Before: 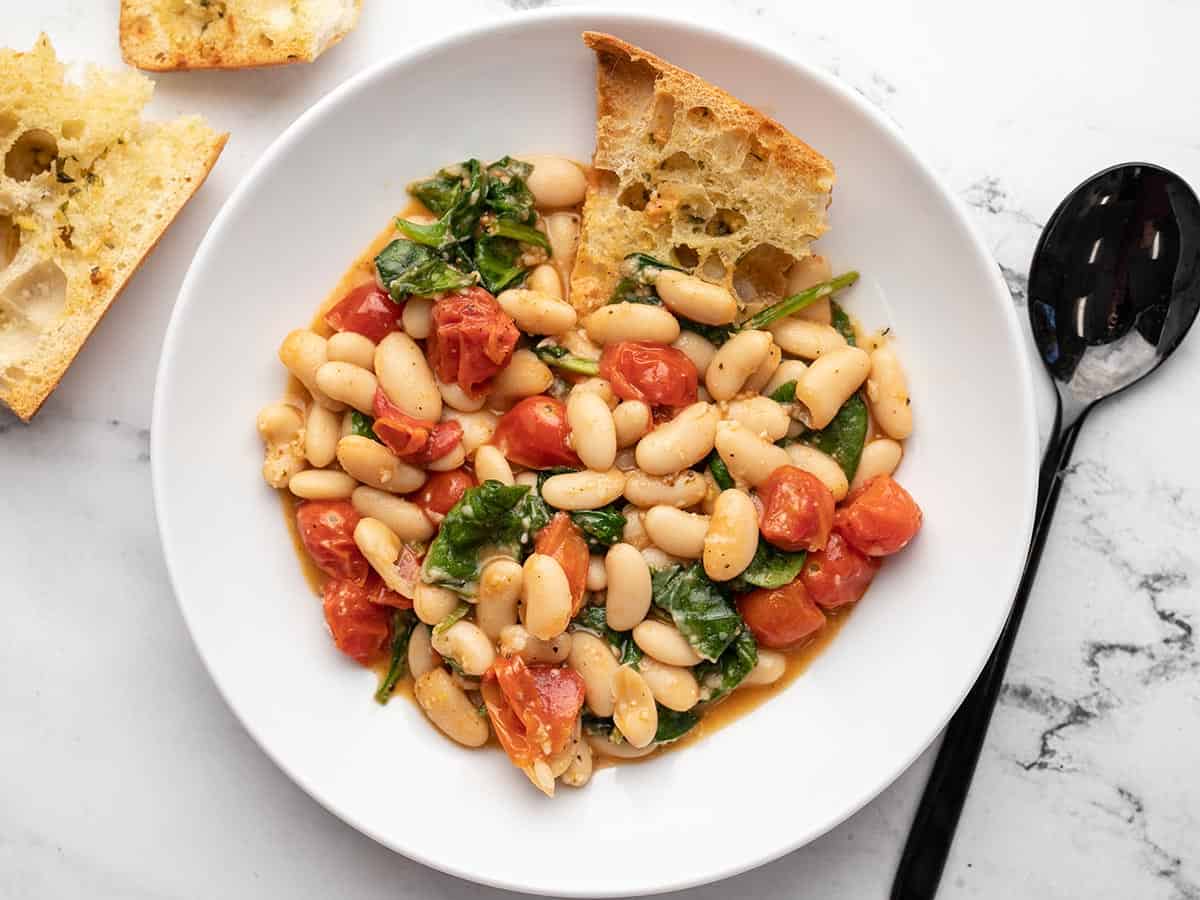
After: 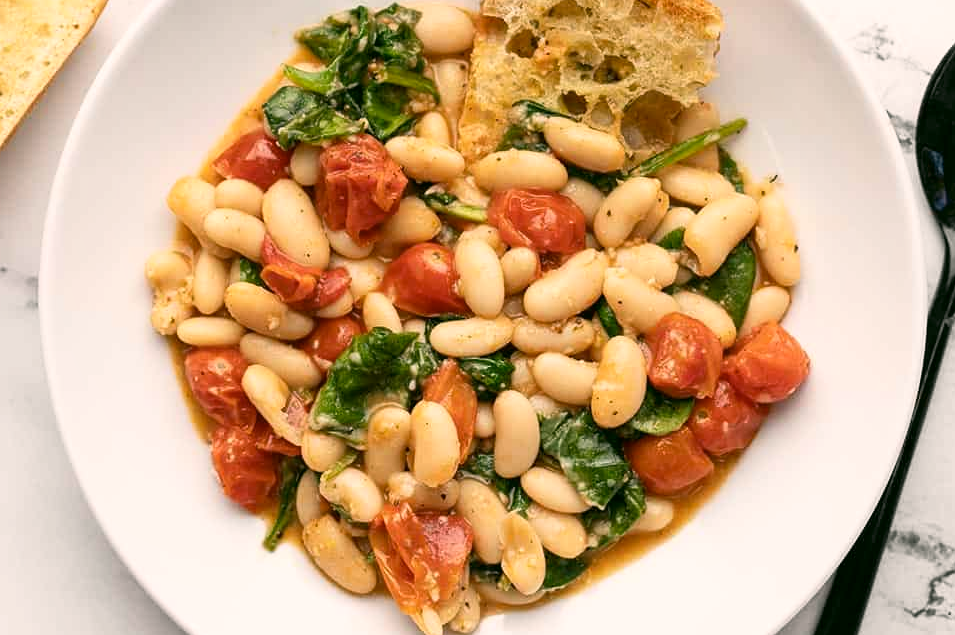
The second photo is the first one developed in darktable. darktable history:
shadows and highlights: shadows 1.04, highlights 39.56
color correction: highlights a* 4.39, highlights b* 4.95, shadows a* -7.37, shadows b* 4.56
crop: left 9.396%, top 17.075%, right 10.991%, bottom 12.308%
